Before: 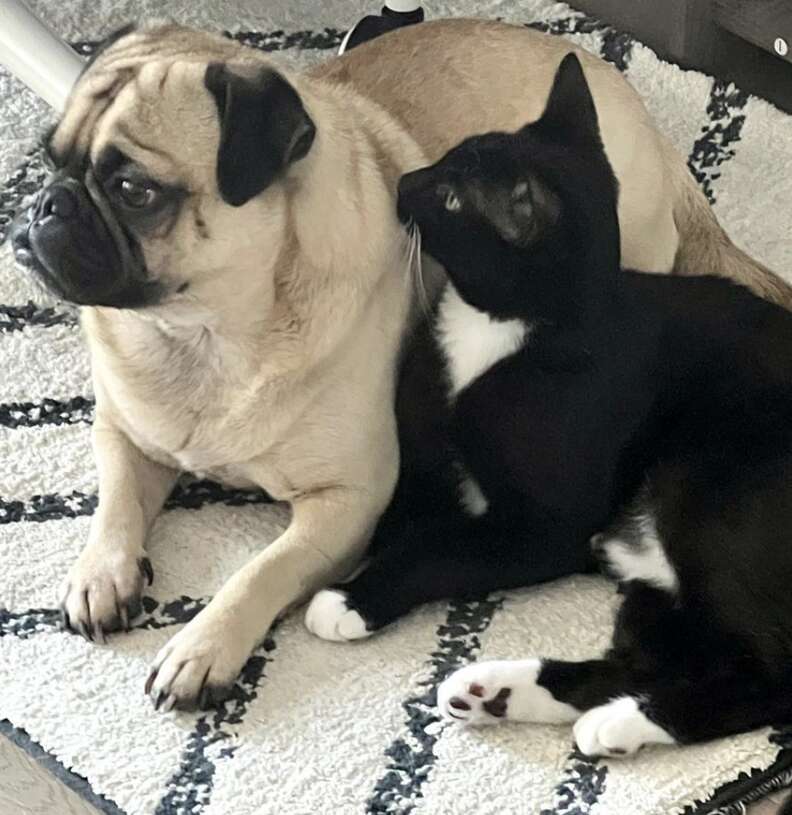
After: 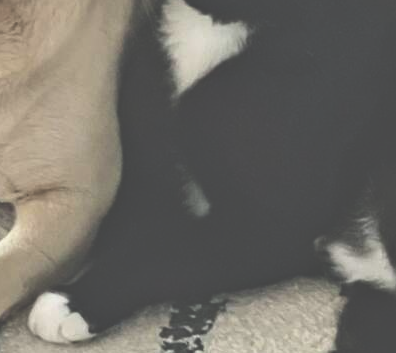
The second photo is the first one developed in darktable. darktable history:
tone equalizer: -8 EV 0.227 EV, -7 EV 0.41 EV, -6 EV 0.39 EV, -5 EV 0.27 EV, -3 EV -0.247 EV, -2 EV -0.405 EV, -1 EV -0.431 EV, +0 EV -0.25 EV
exposure: black level correction -0.087, compensate exposure bias true, compensate highlight preservation false
crop: left 35.037%, top 36.583%, right 14.879%, bottom 19.986%
levels: white 99.91%, levels [0, 0.498, 0.996]
contrast equalizer: octaves 7, y [[0.528 ×6], [0.514 ×6], [0.362 ×6], [0 ×6], [0 ×6]]
sharpen: radius 2.852, amount 0.881, threshold 47.098
